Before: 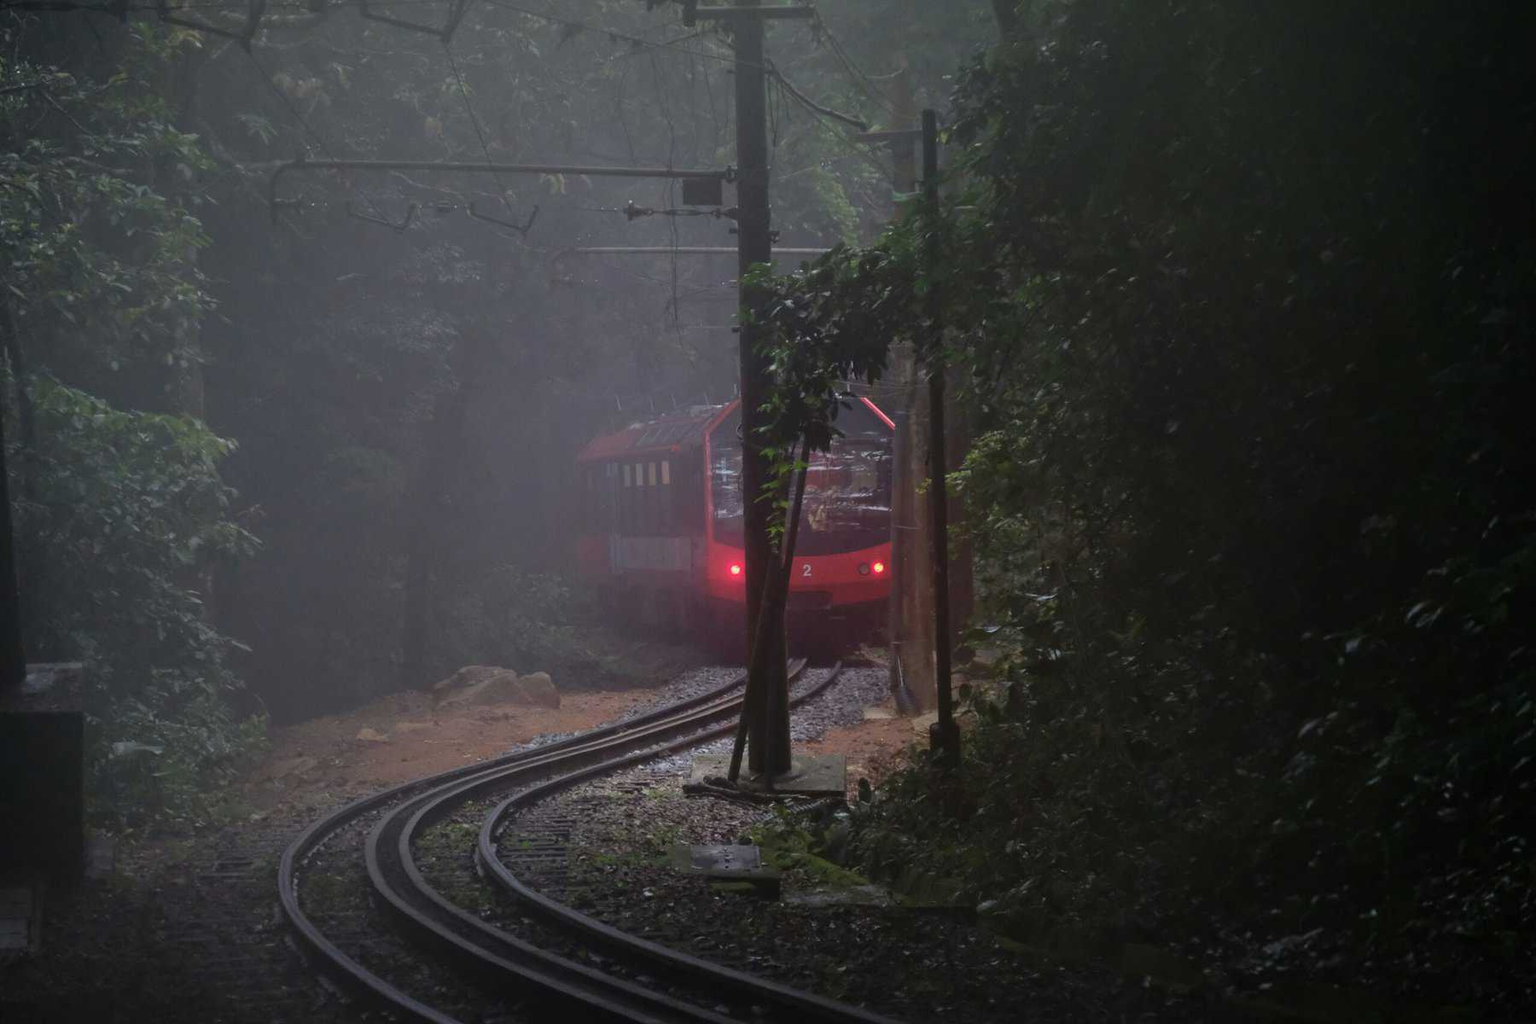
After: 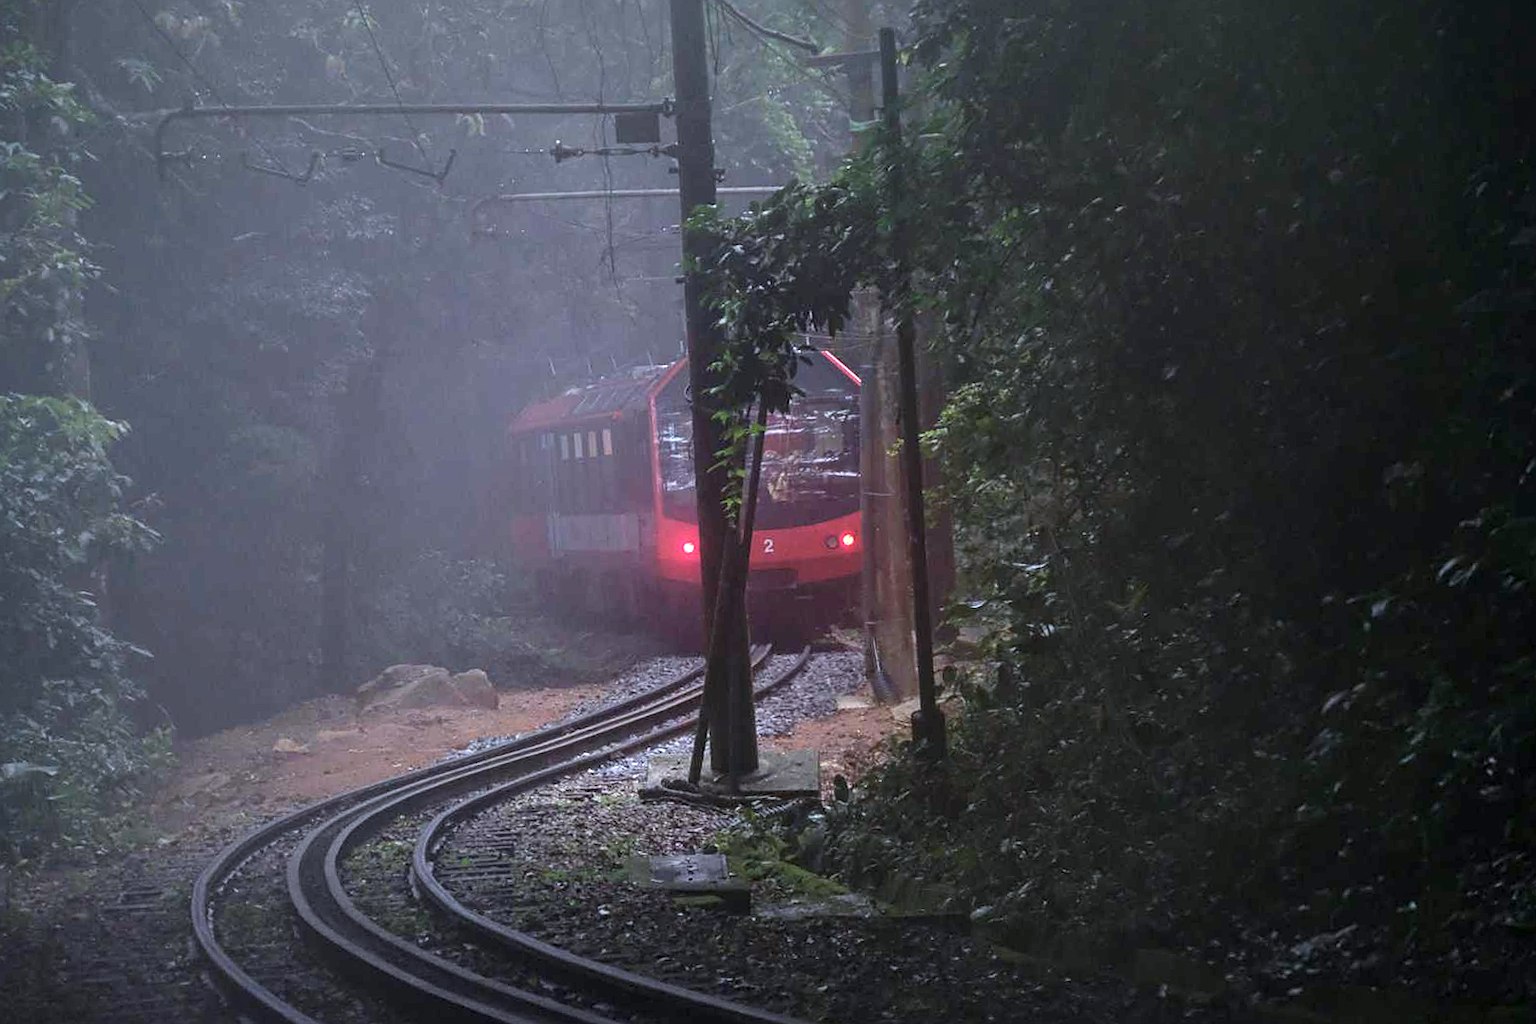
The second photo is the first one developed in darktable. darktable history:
exposure: black level correction 0, exposure 0.7 EV, compensate highlight preservation false
color calibration: illuminant as shot in camera, x 0.366, y 0.378, temperature 4425.7 K, saturation algorithm version 1 (2020)
local contrast: on, module defaults
sharpen: on, module defaults
crop and rotate: angle 1.96°, left 5.673%, top 5.673%
